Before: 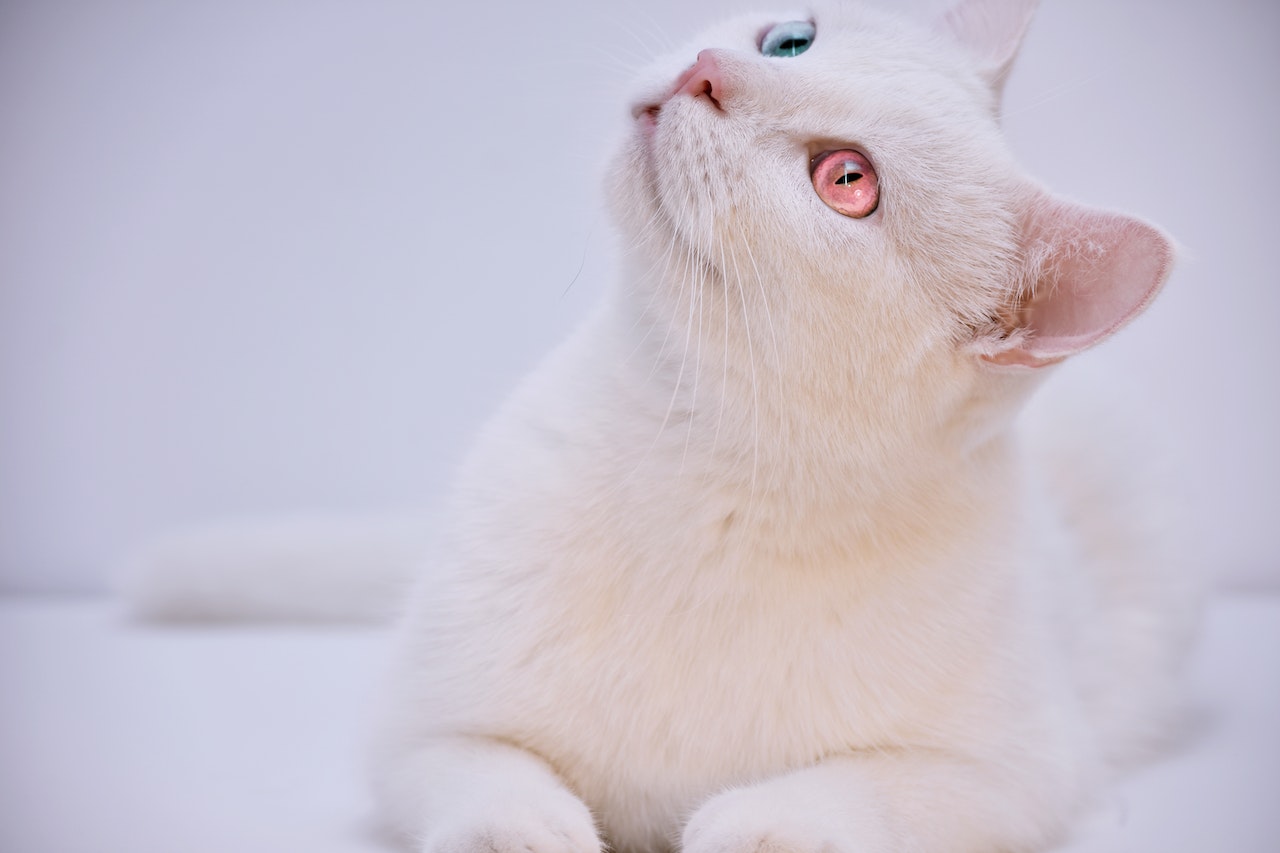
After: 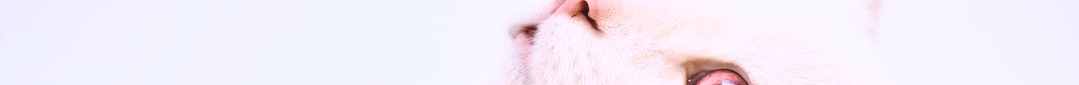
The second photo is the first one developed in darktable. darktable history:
color balance rgb: linear chroma grading › global chroma 15%, perceptual saturation grading › global saturation 30%
local contrast: mode bilateral grid, contrast 20, coarseness 50, detail 102%, midtone range 0.2
crop and rotate: left 9.644%, top 9.491%, right 6.021%, bottom 80.509%
contrast brightness saturation: contrast 0.43, brightness 0.56, saturation -0.19
